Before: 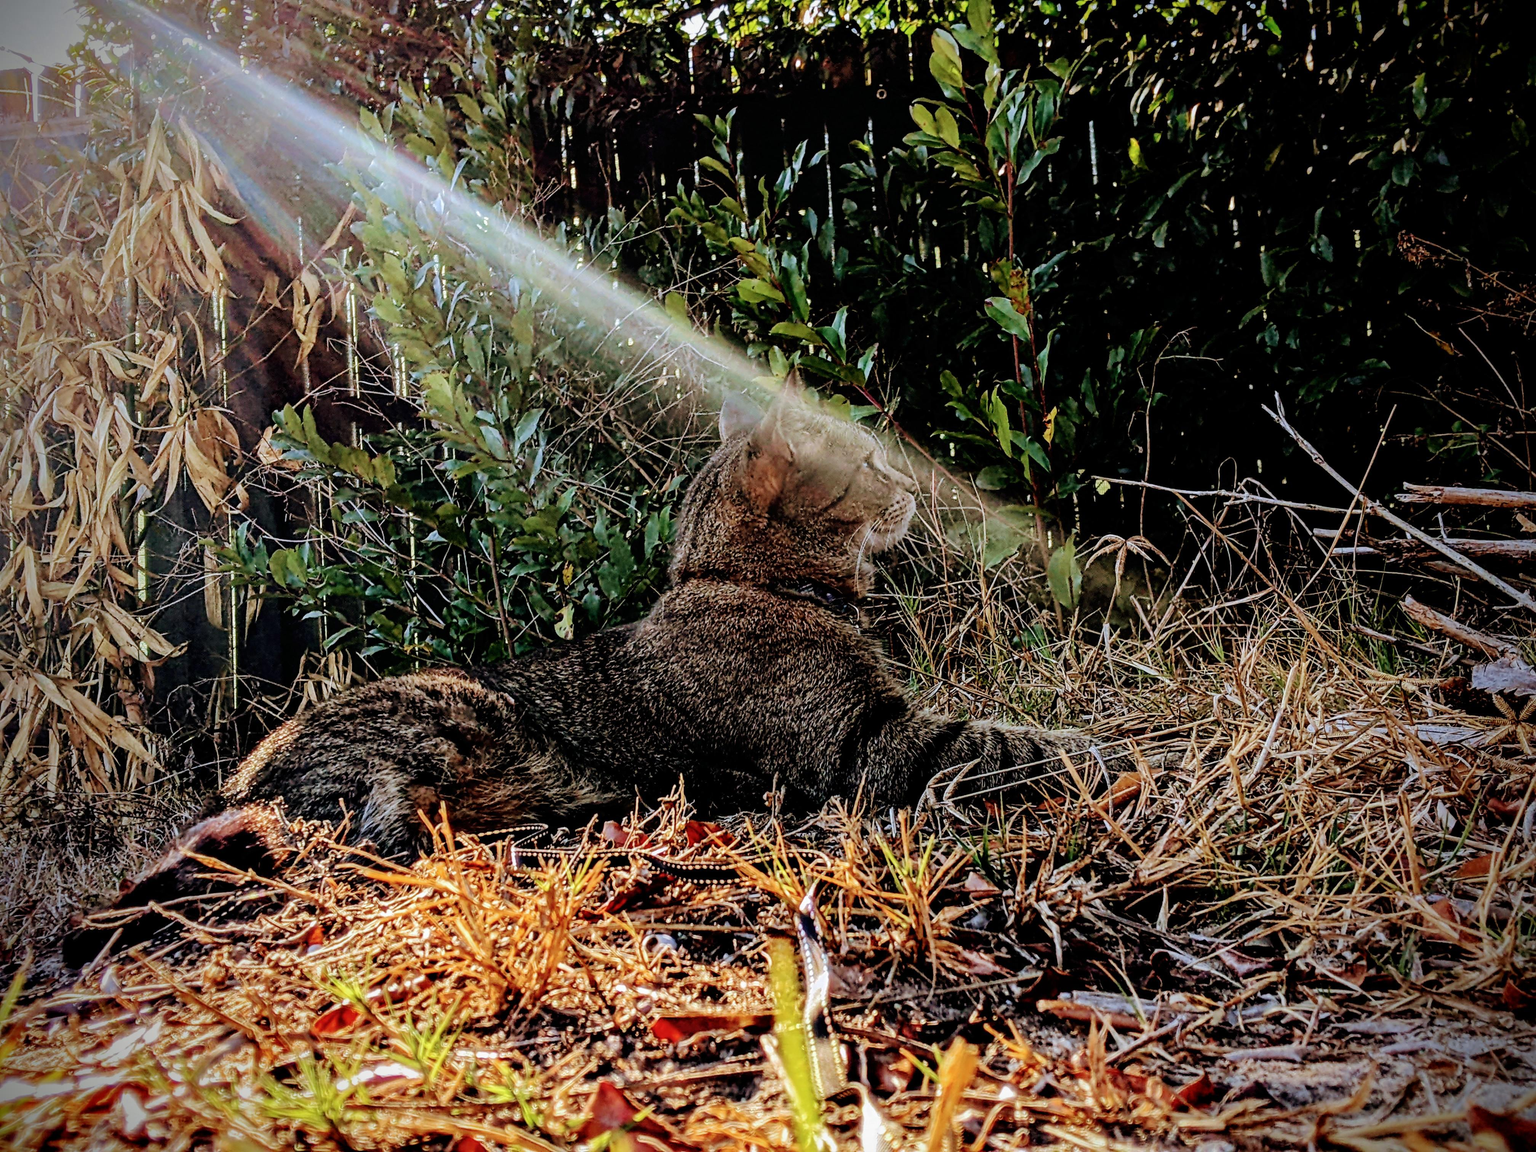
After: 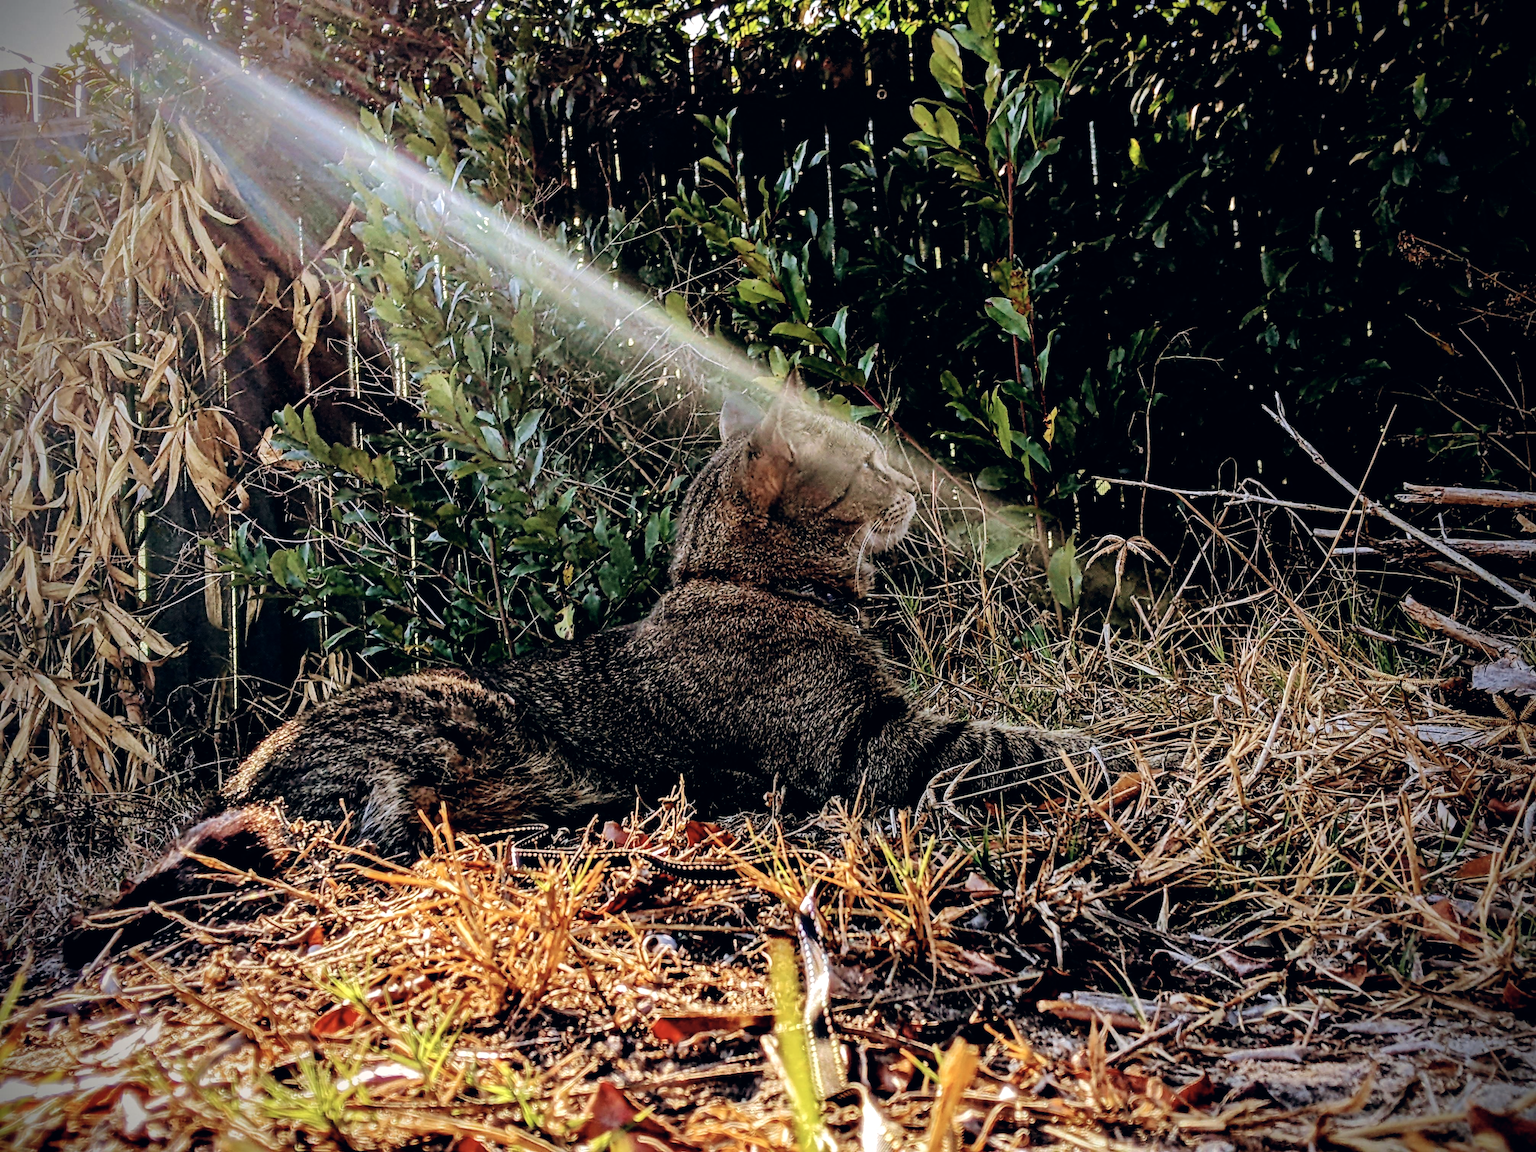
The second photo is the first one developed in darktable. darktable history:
color balance: contrast 10%
color correction: highlights a* 2.75, highlights b* 5, shadows a* -2.04, shadows b* -4.84, saturation 0.8
